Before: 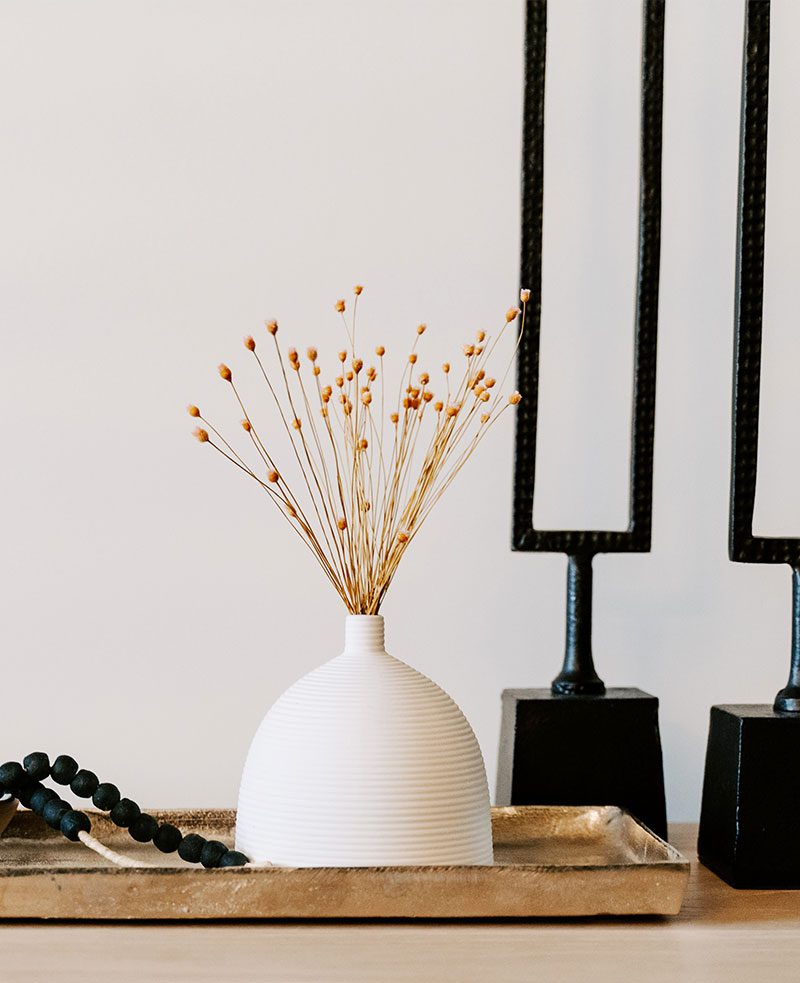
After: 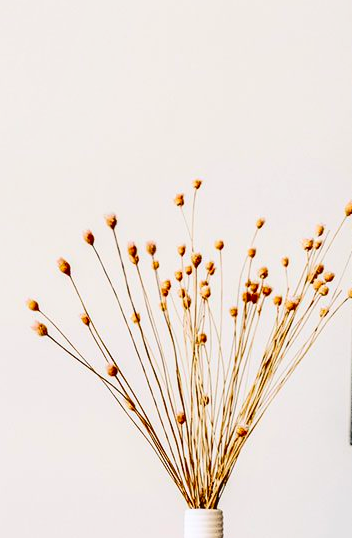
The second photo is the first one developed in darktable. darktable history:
contrast brightness saturation: contrast 0.32, brightness -0.08, saturation 0.17
crop: left 20.248%, top 10.86%, right 35.675%, bottom 34.321%
local contrast: on, module defaults
